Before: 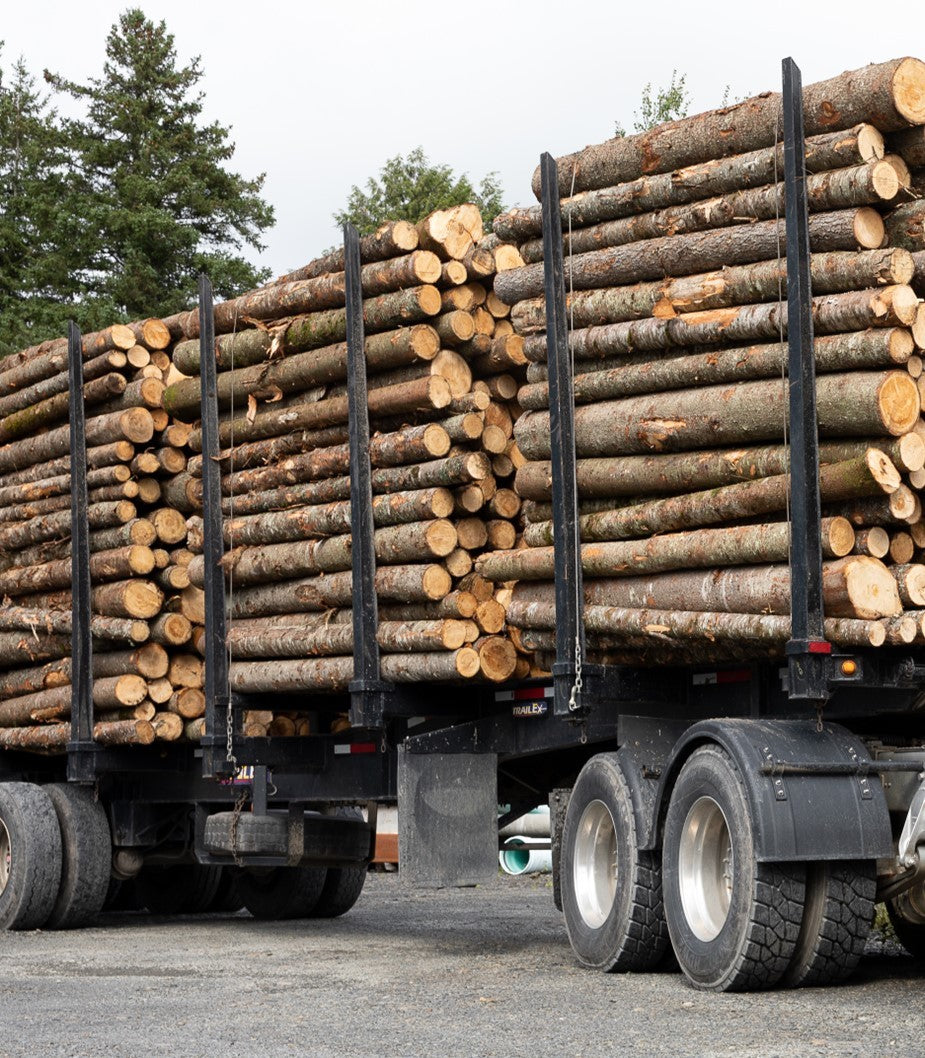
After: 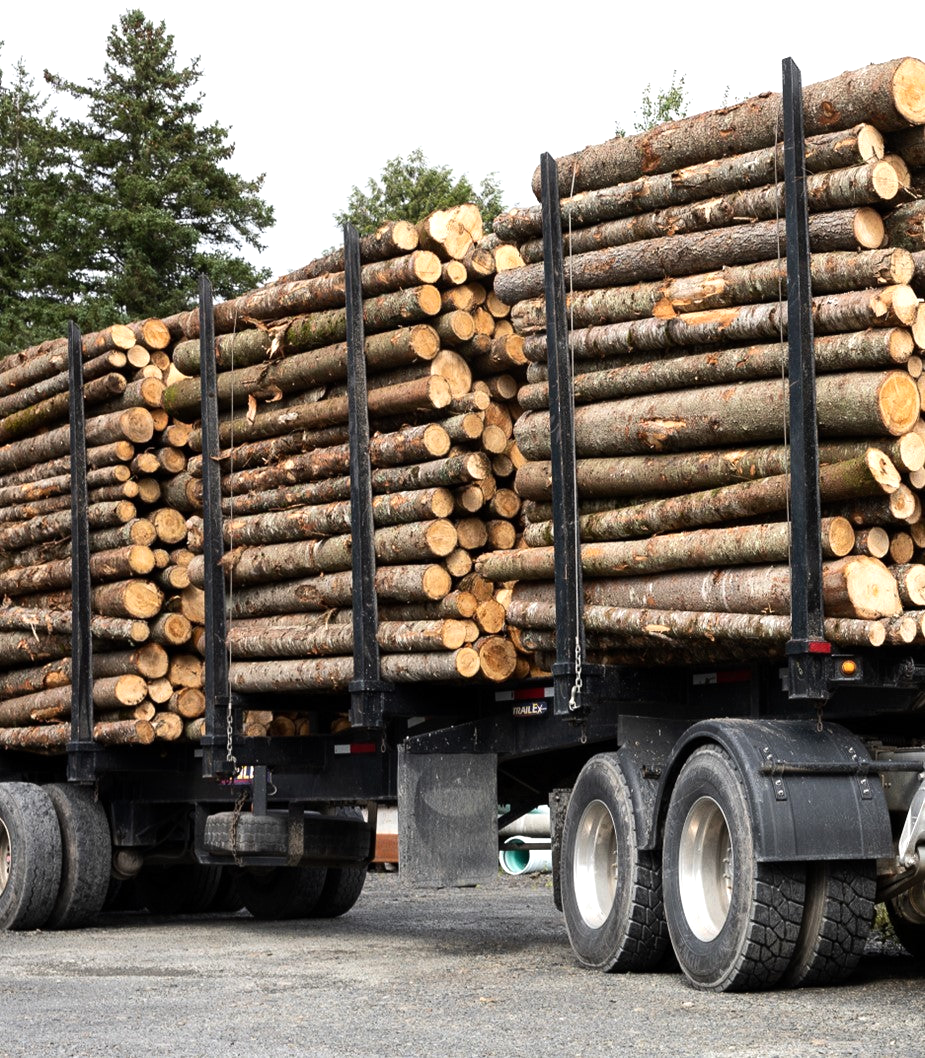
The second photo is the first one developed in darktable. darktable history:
white balance: emerald 1
tone equalizer: -8 EV -0.417 EV, -7 EV -0.389 EV, -6 EV -0.333 EV, -5 EV -0.222 EV, -3 EV 0.222 EV, -2 EV 0.333 EV, -1 EV 0.389 EV, +0 EV 0.417 EV, edges refinement/feathering 500, mask exposure compensation -1.57 EV, preserve details no
